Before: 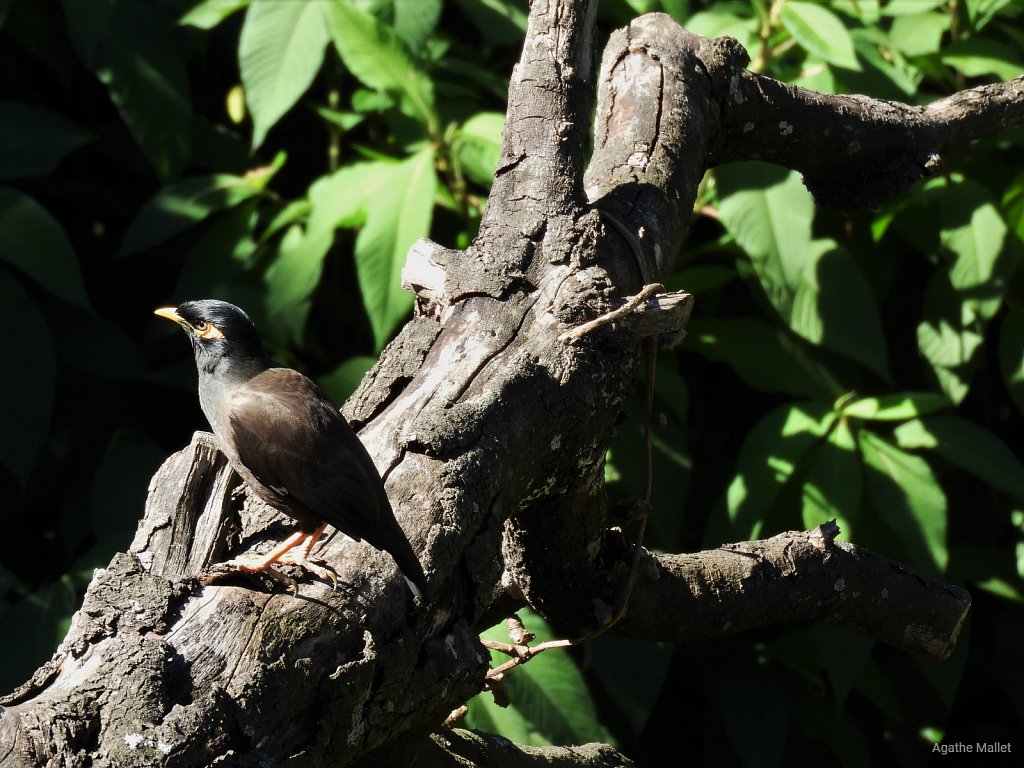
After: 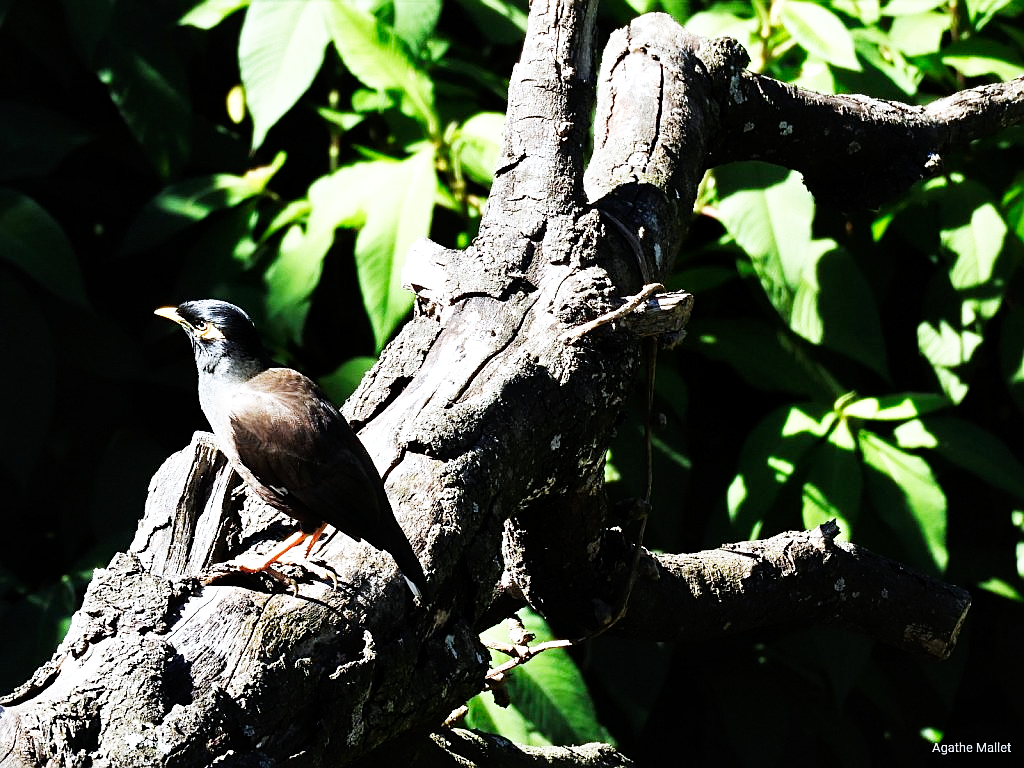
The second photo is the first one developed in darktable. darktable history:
sharpen: on, module defaults
local contrast: mode bilateral grid, contrast 20, coarseness 50, detail 120%, midtone range 0.2
base curve: curves: ch0 [(0, 0) (0.007, 0.004) (0.027, 0.03) (0.046, 0.07) (0.207, 0.54) (0.442, 0.872) (0.673, 0.972) (1, 1)], preserve colors none
levels: levels [0, 0.498, 1]
white balance: red 0.954, blue 1.079
